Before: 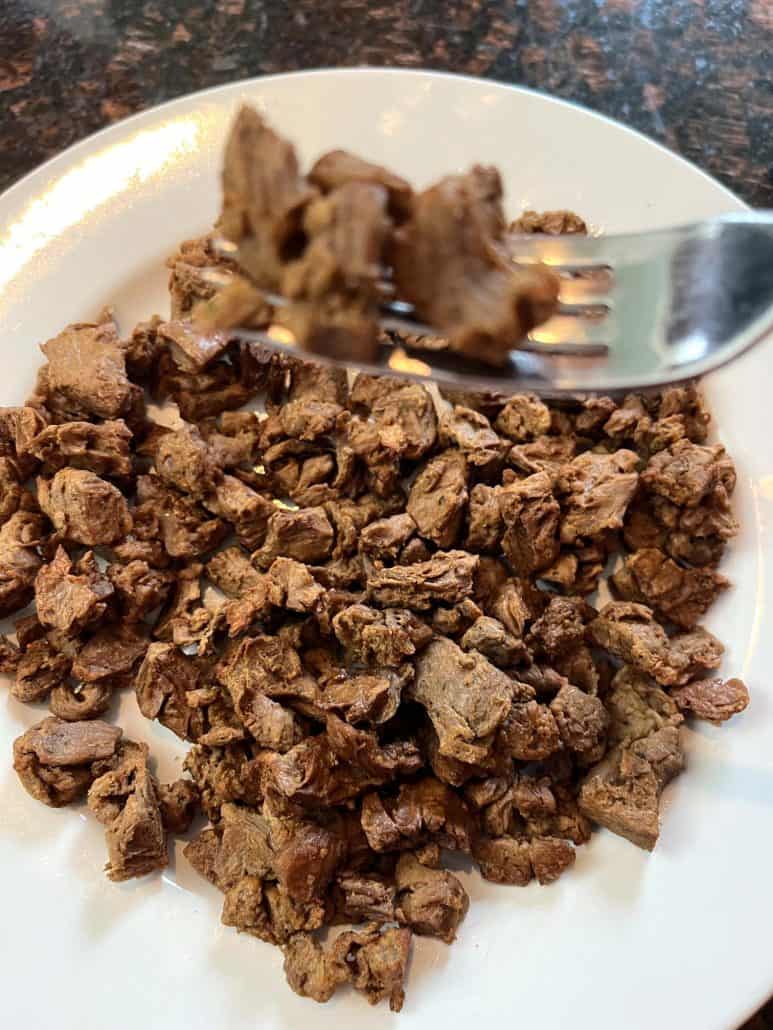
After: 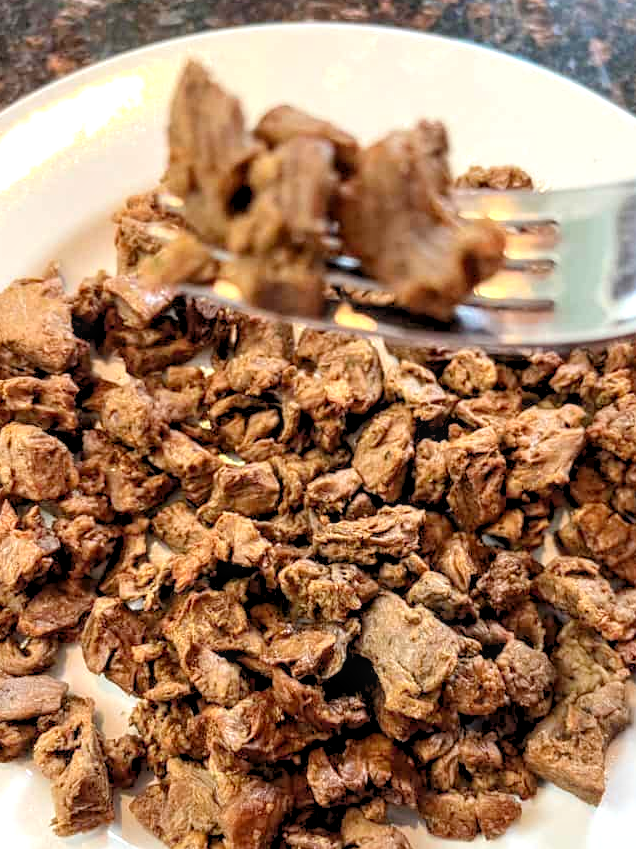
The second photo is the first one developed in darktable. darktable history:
local contrast: on, module defaults
crop and rotate: left 7.113%, top 4.399%, right 10.531%, bottom 13.146%
levels: white 99.89%, levels [0.044, 0.416, 0.908]
